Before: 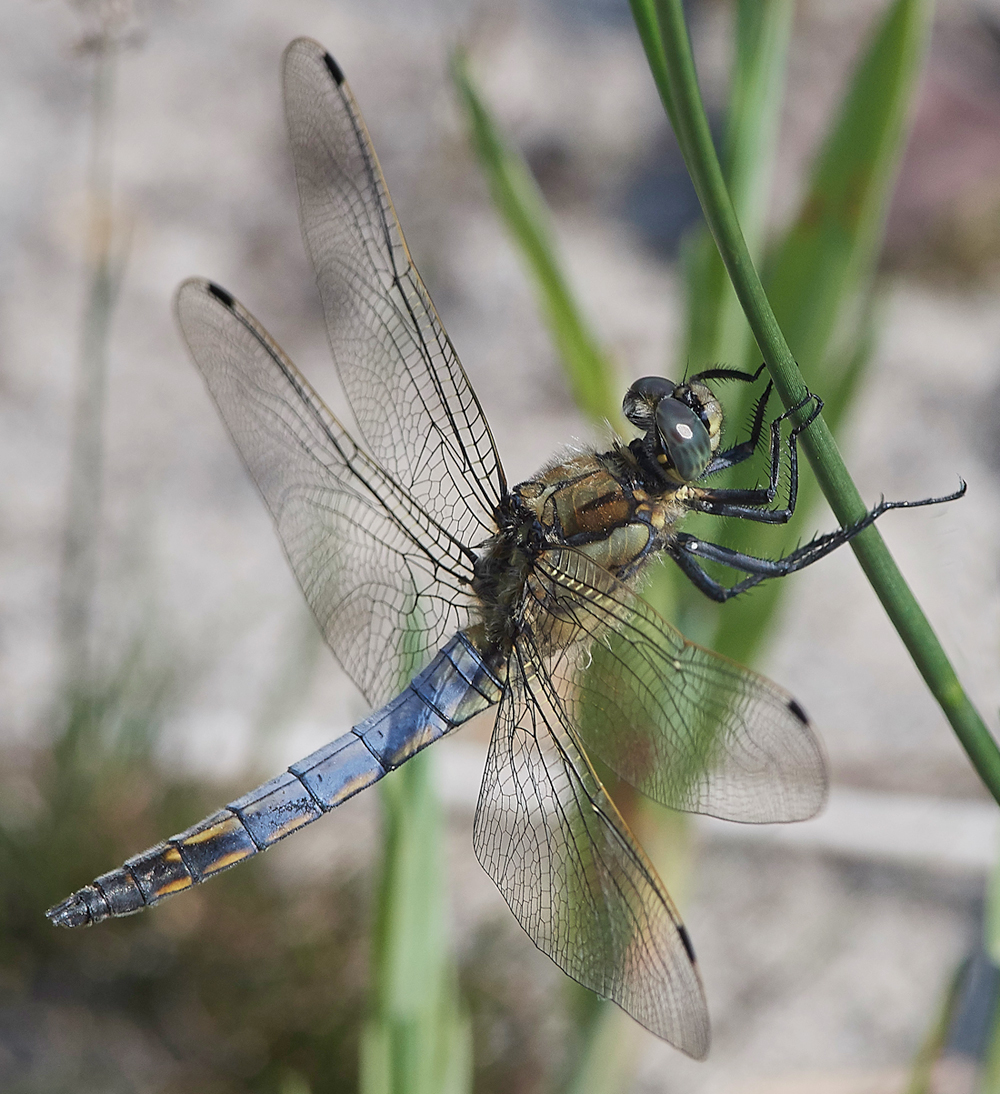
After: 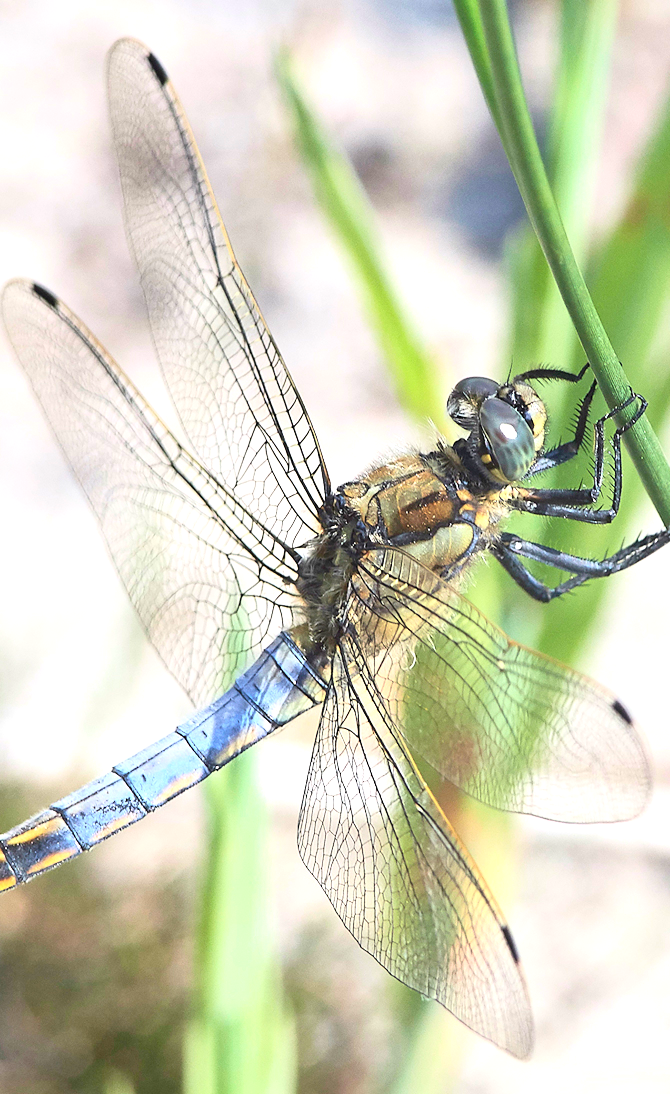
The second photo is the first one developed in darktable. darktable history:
crop and rotate: left 17.674%, right 15.303%
contrast brightness saturation: contrast 0.201, brightness 0.166, saturation 0.228
exposure: black level correction 0, exposure 1.106 EV, compensate highlight preservation false
